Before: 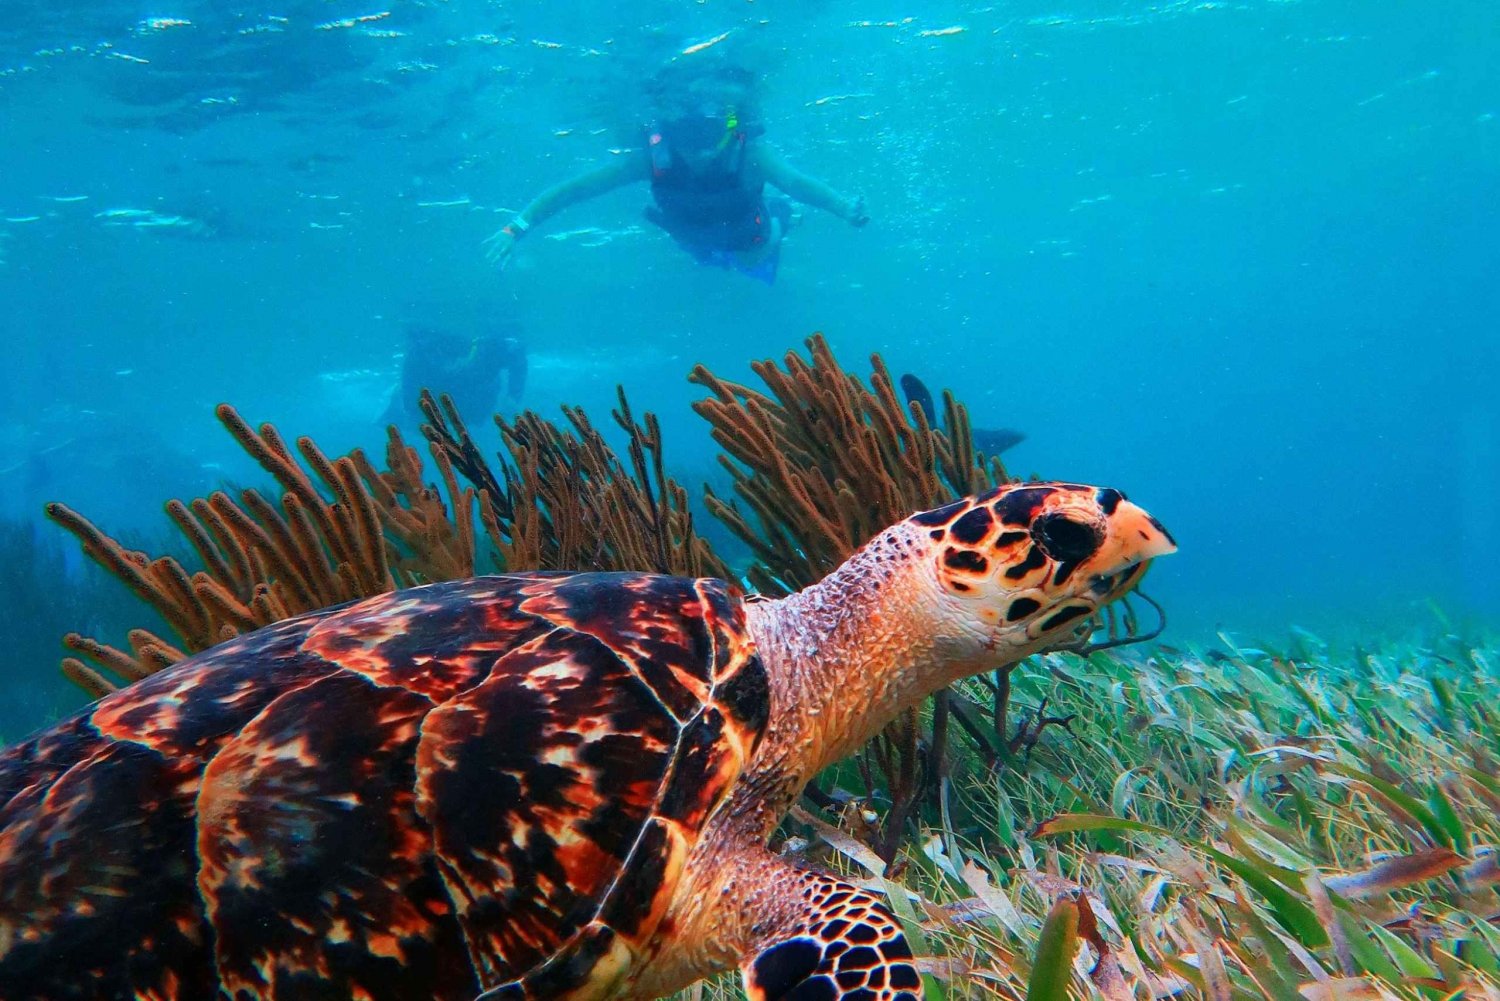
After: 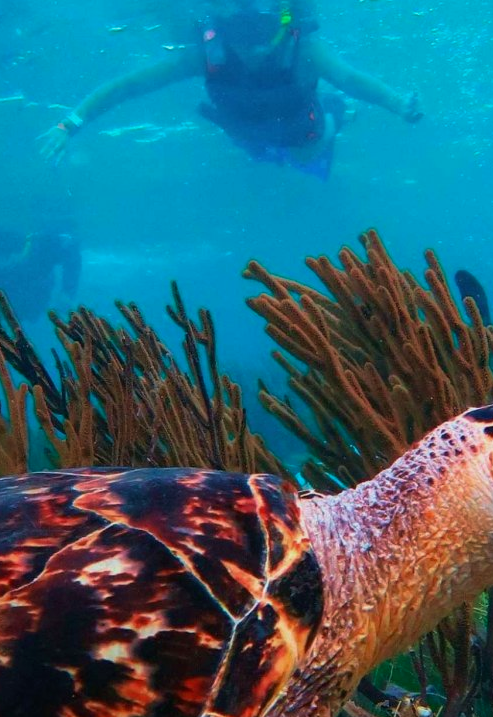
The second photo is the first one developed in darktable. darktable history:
crop and rotate: left 29.765%, top 10.409%, right 37.319%, bottom 17.943%
velvia: on, module defaults
exposure: exposure -0.211 EV, compensate highlight preservation false
